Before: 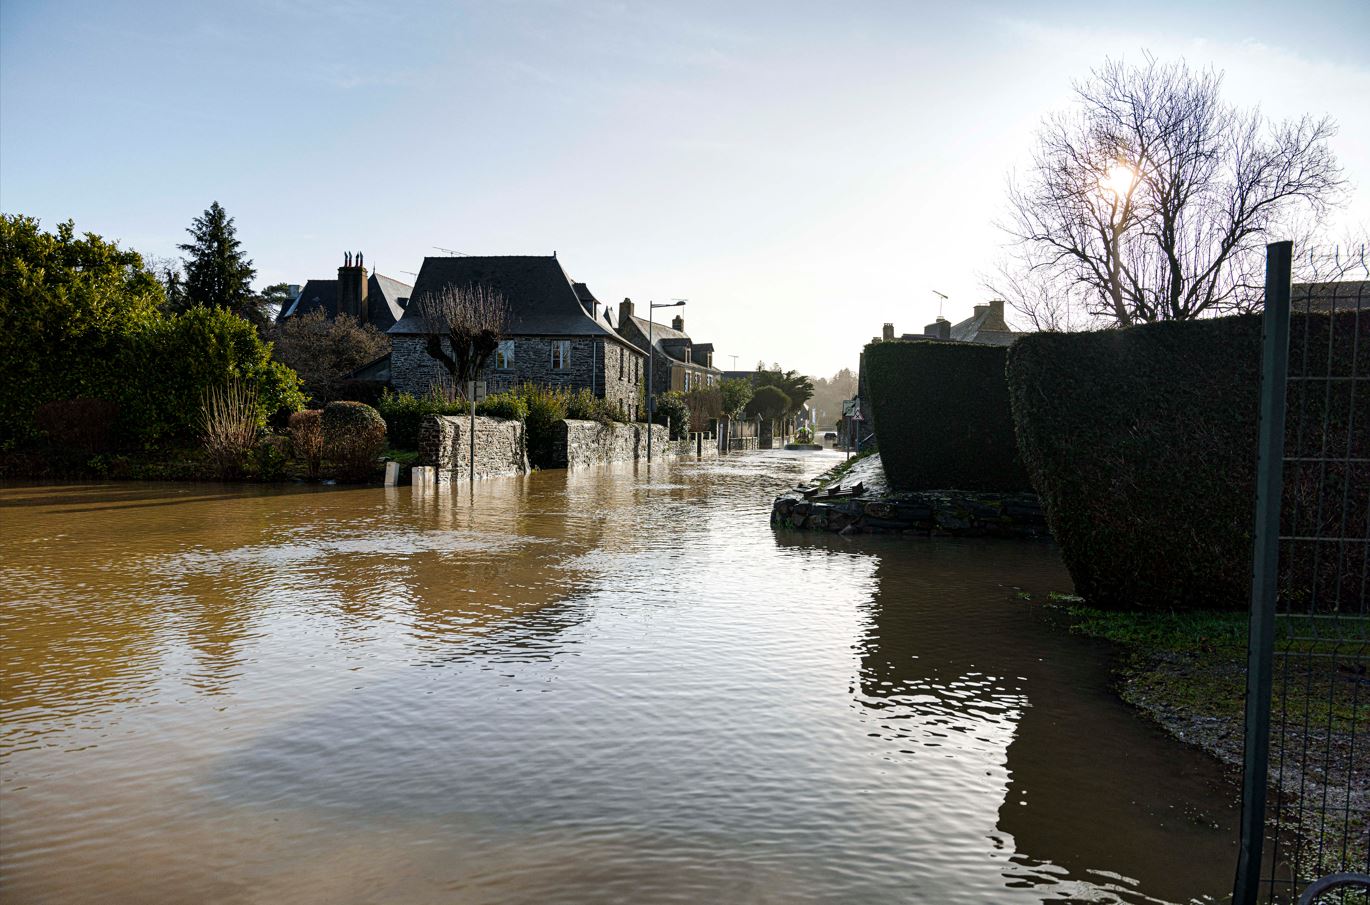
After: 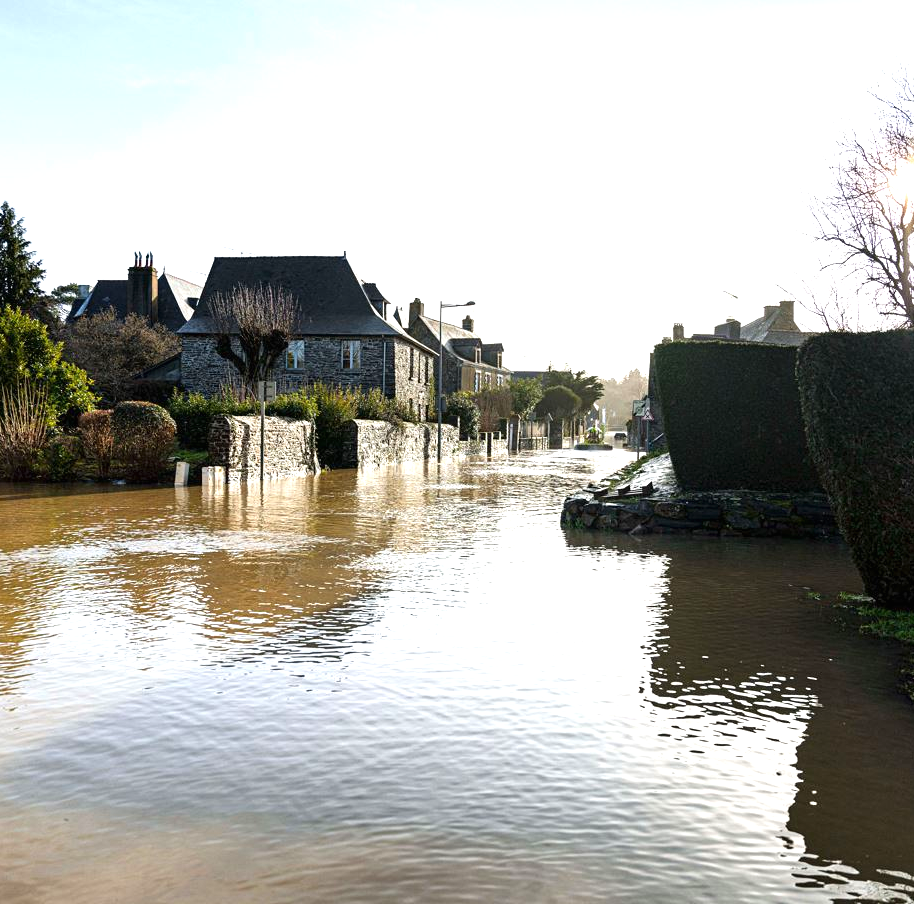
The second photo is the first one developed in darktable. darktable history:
exposure: black level correction 0, exposure 0.9 EV, compensate highlight preservation false
white balance: emerald 1
crop and rotate: left 15.446%, right 17.836%
